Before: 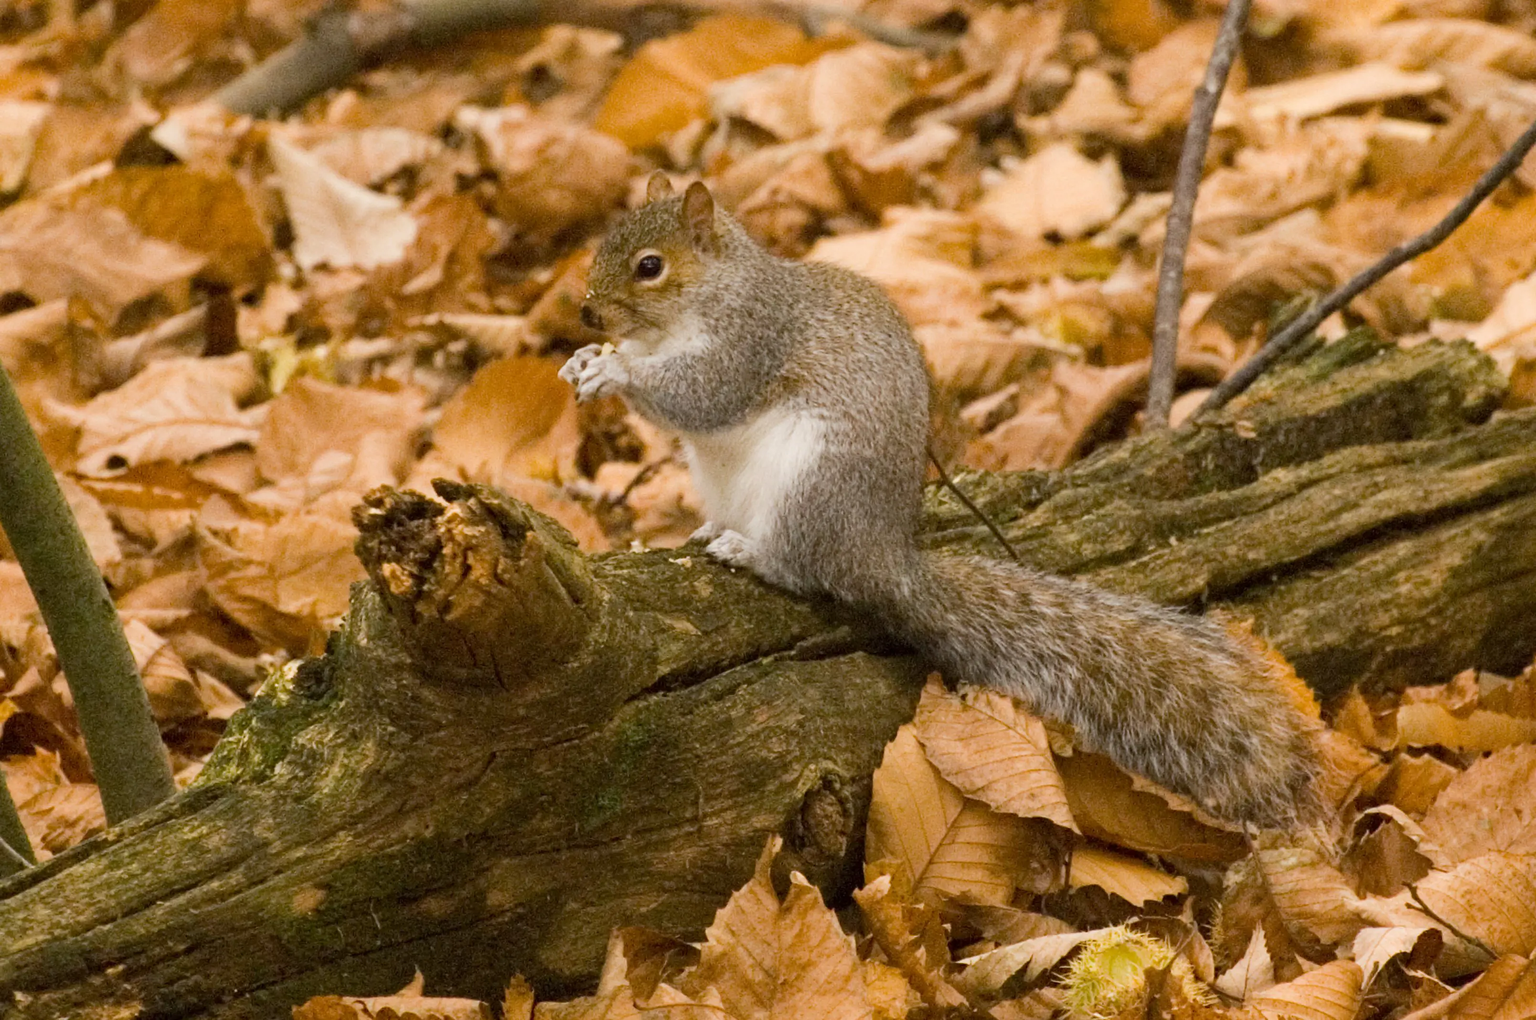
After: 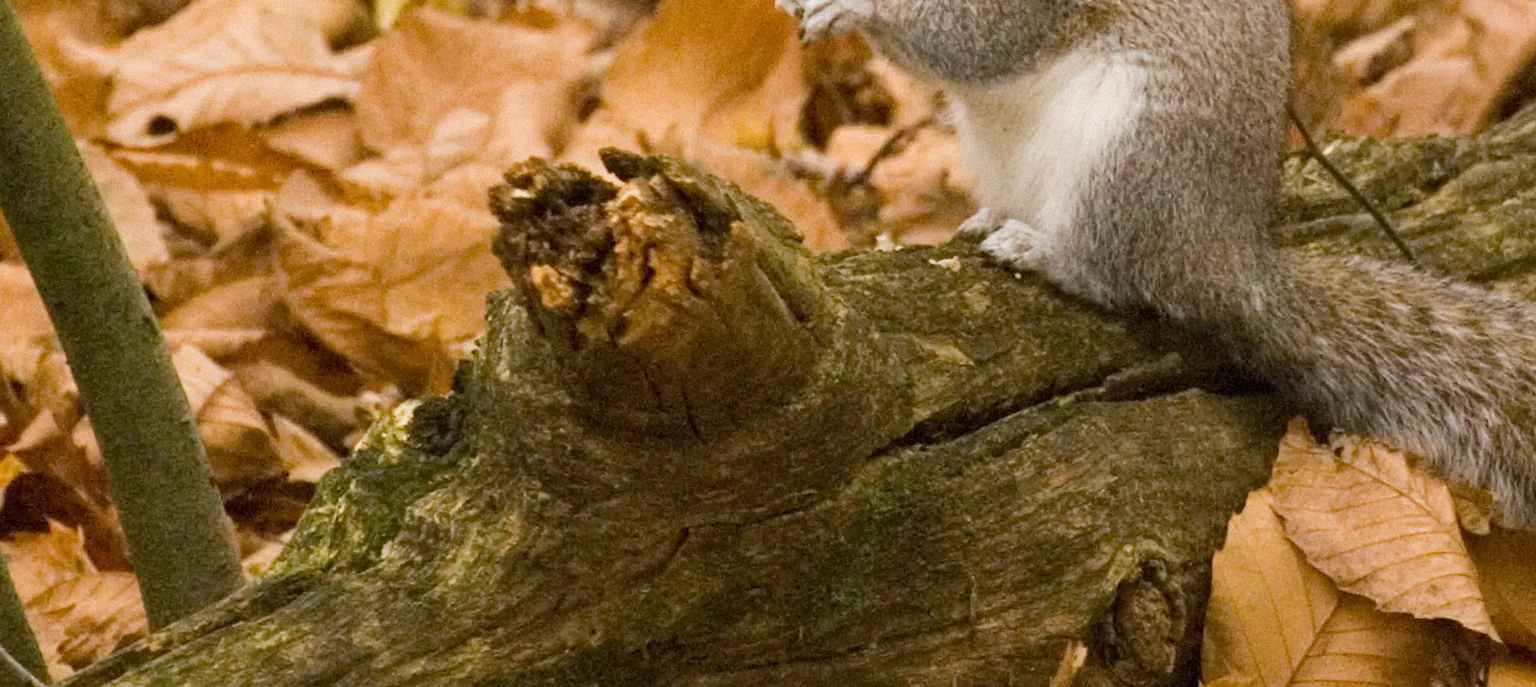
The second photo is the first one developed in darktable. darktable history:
grain: mid-tones bias 0%
crop: top 36.498%, right 27.964%, bottom 14.995%
tone equalizer: on, module defaults
